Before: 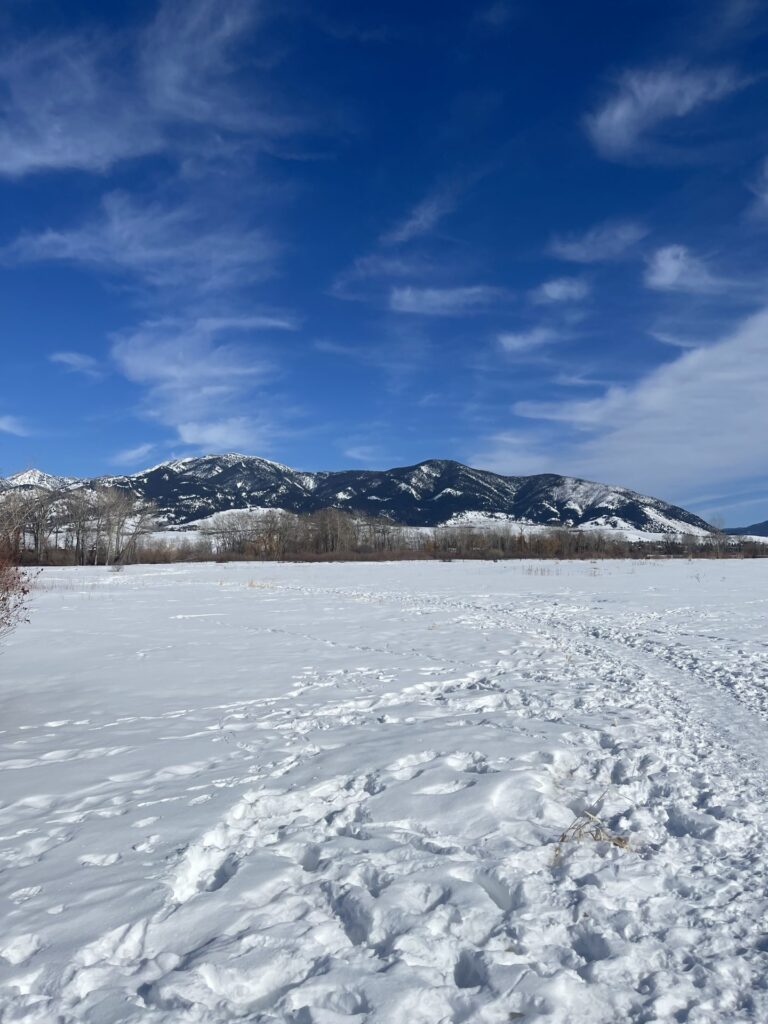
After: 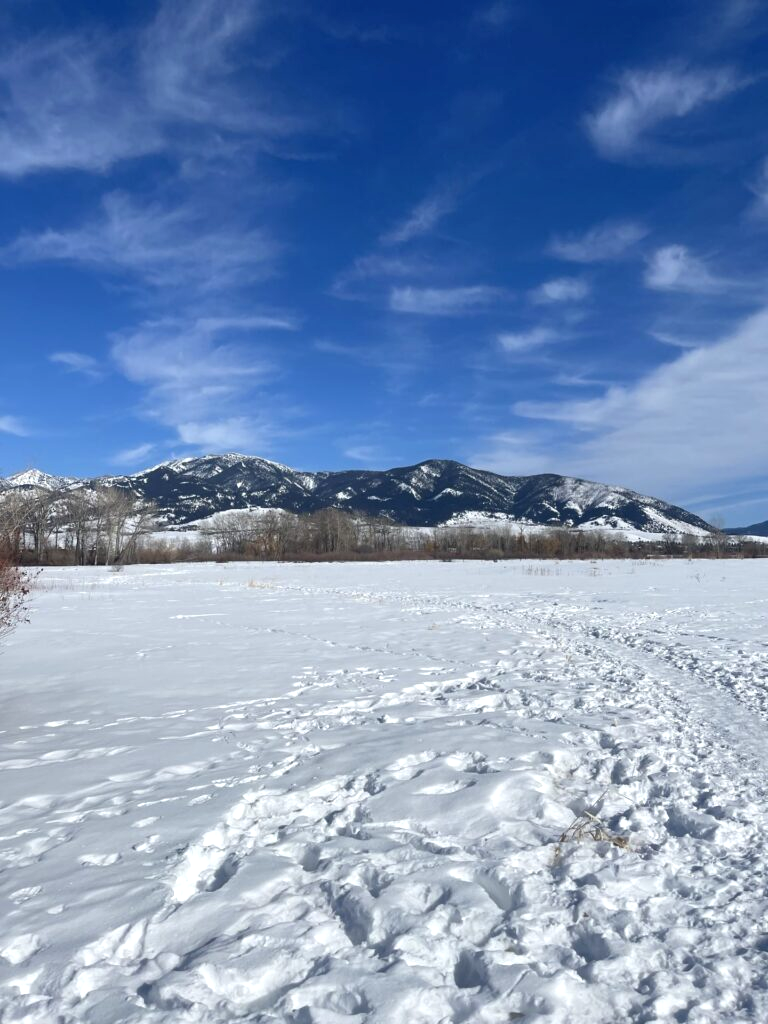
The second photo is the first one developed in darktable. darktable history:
exposure: exposure 0.3 EV, compensate highlight preservation false
shadows and highlights: shadows 37.27, highlights -28.18, soften with gaussian
